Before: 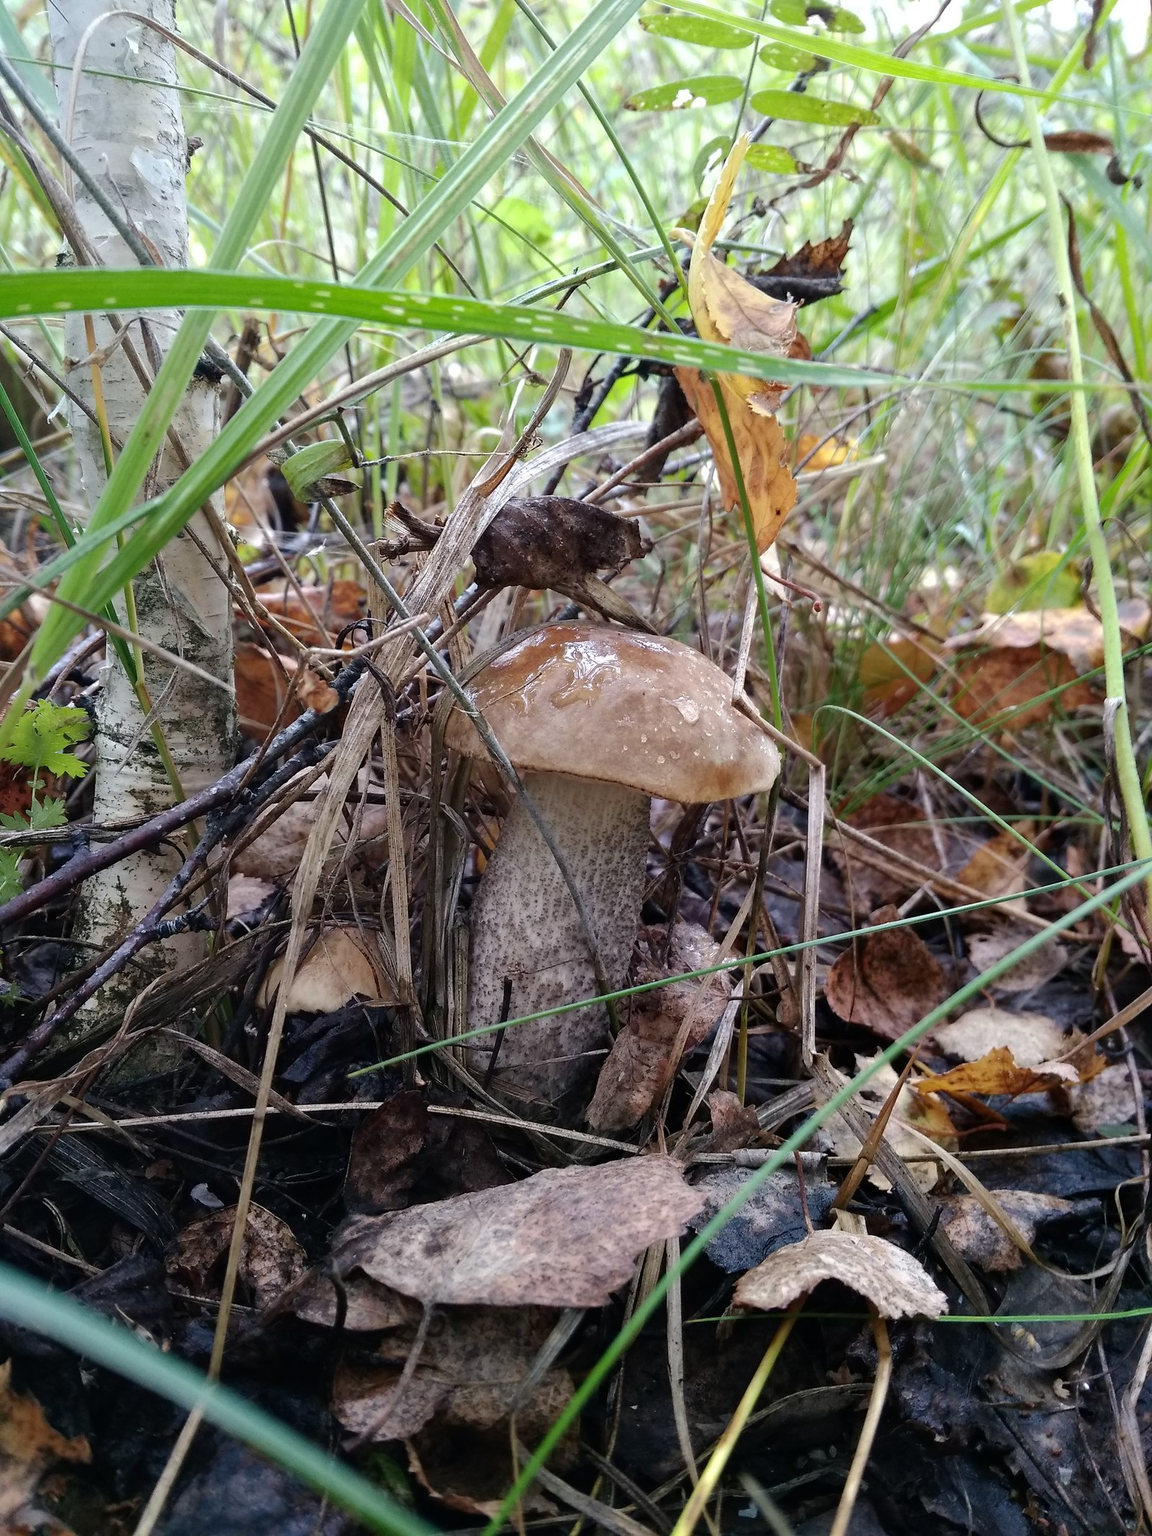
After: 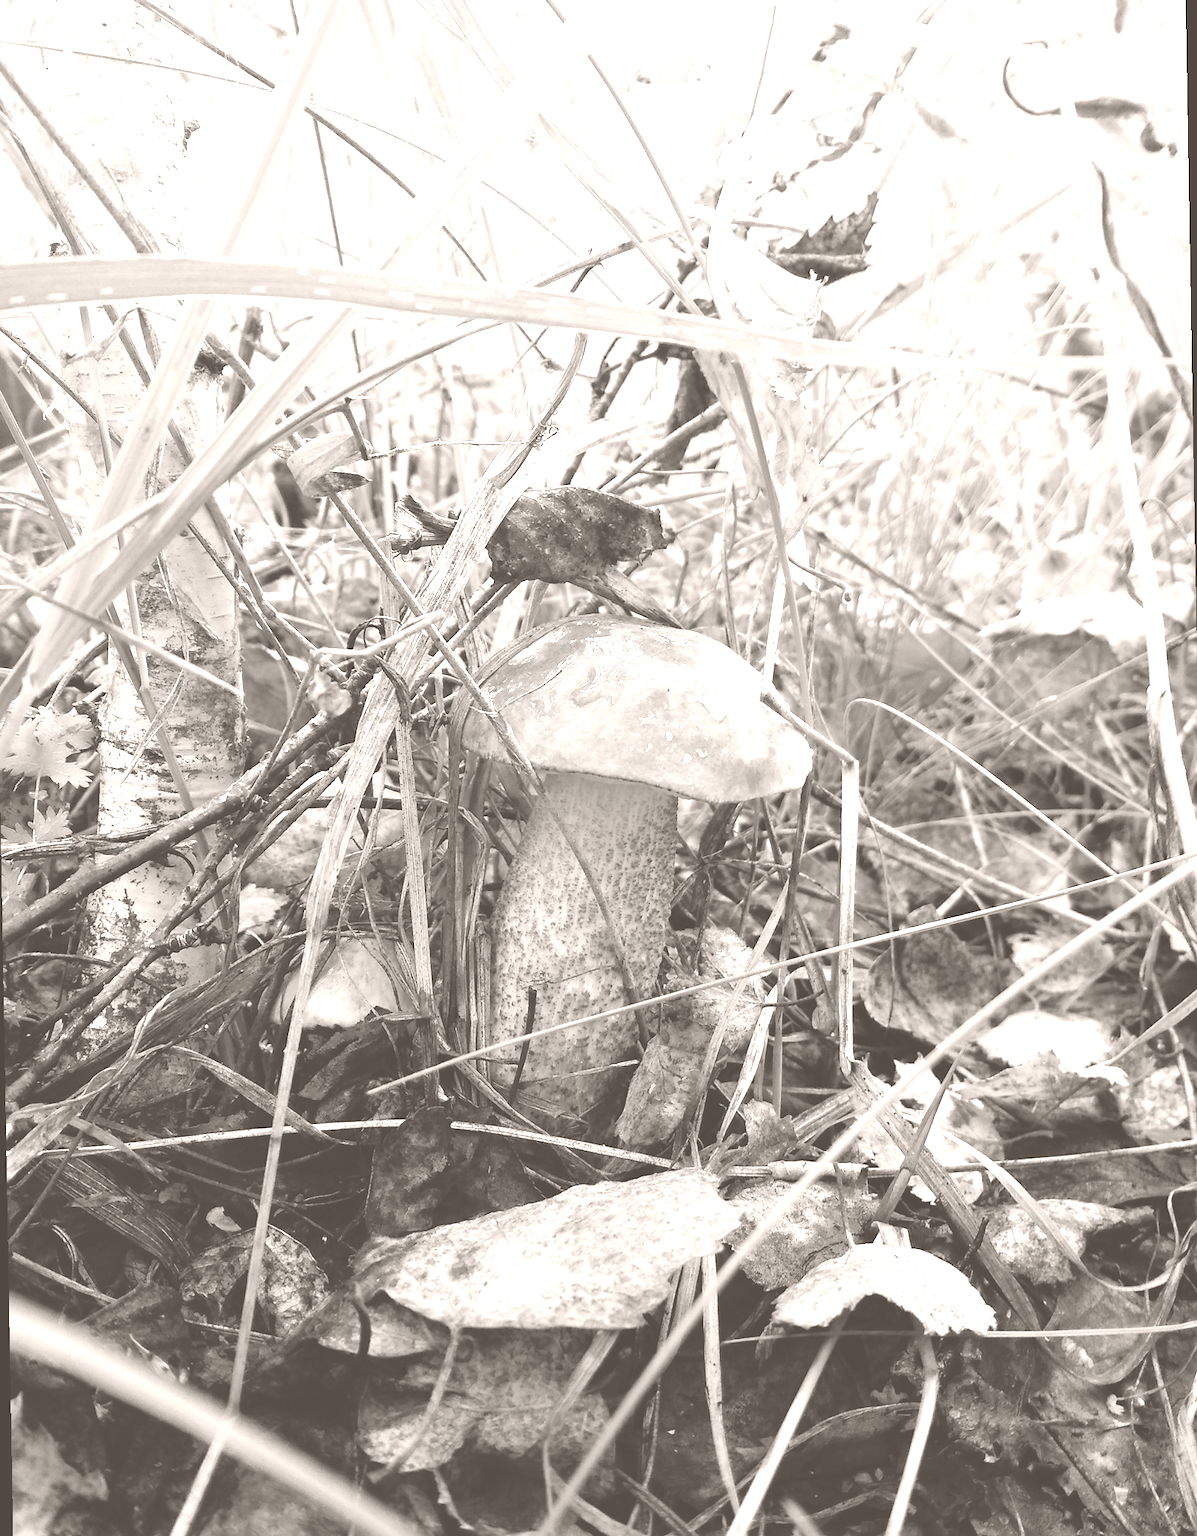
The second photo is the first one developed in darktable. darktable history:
contrast brightness saturation: contrast 0.03, brightness 0.06, saturation 0.13
colorize: hue 34.49°, saturation 35.33%, source mix 100%, lightness 55%, version 1
rotate and perspective: rotation -1°, crop left 0.011, crop right 0.989, crop top 0.025, crop bottom 0.975
